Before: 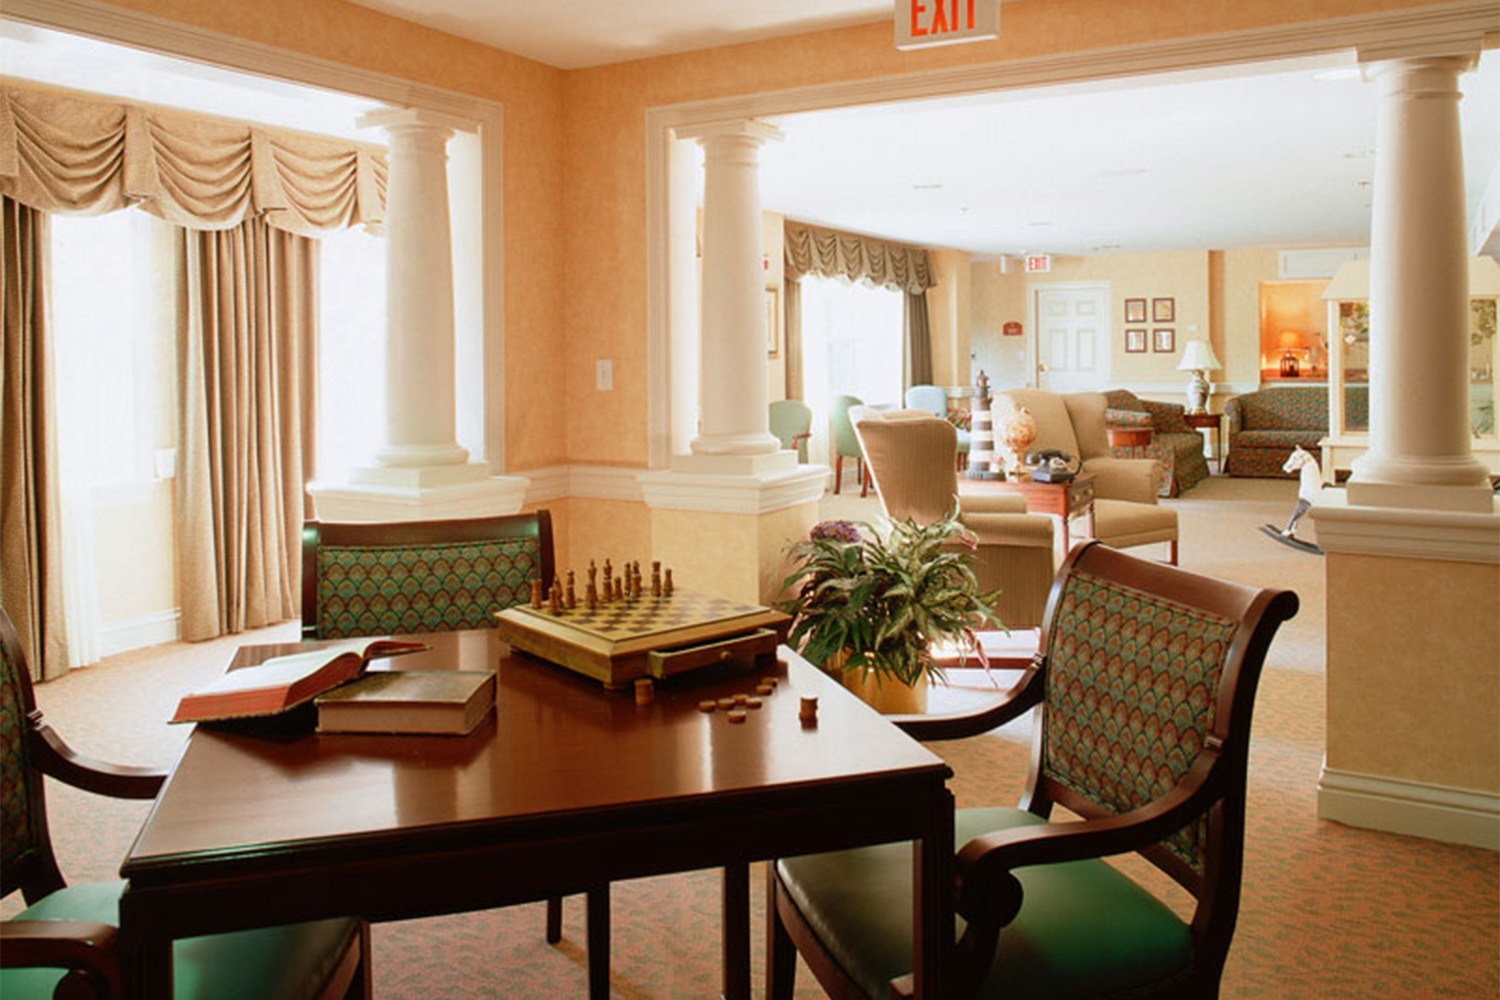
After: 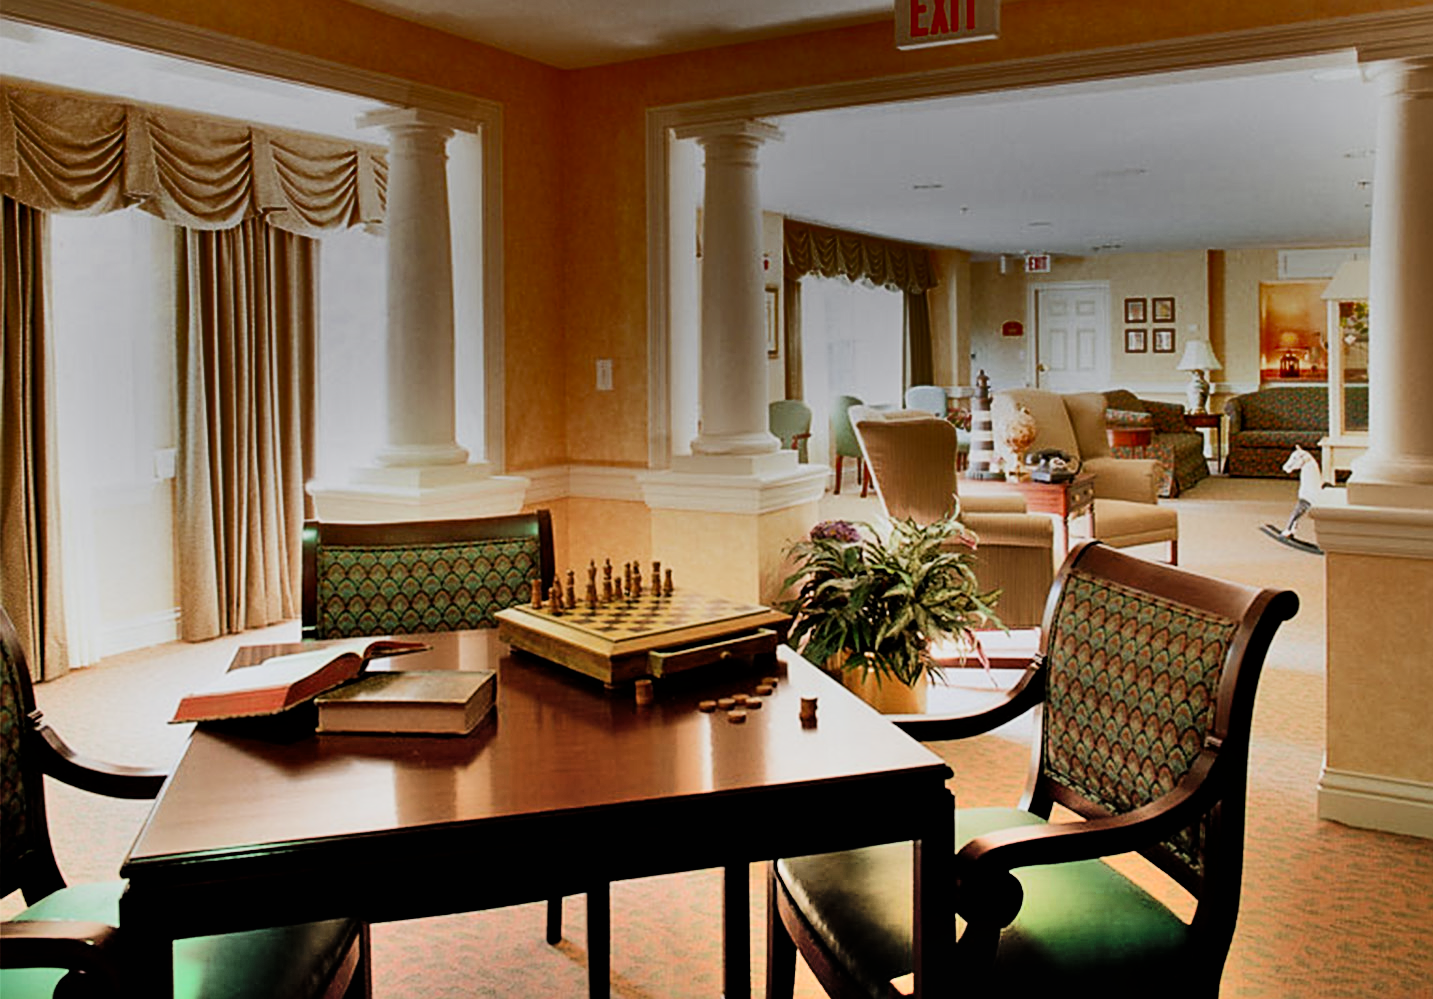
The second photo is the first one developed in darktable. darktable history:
filmic rgb: black relative exposure -5.12 EV, white relative exposure 3.97 EV, hardness 2.88, contrast 1.3, highlights saturation mix -28.73%
shadows and highlights: radius 123.86, shadows 98.94, white point adjustment -2.89, highlights -98.21, soften with gaussian
sharpen: on, module defaults
exposure: exposure 0.374 EV, compensate highlight preservation false
crop: right 4.462%, bottom 0.033%
